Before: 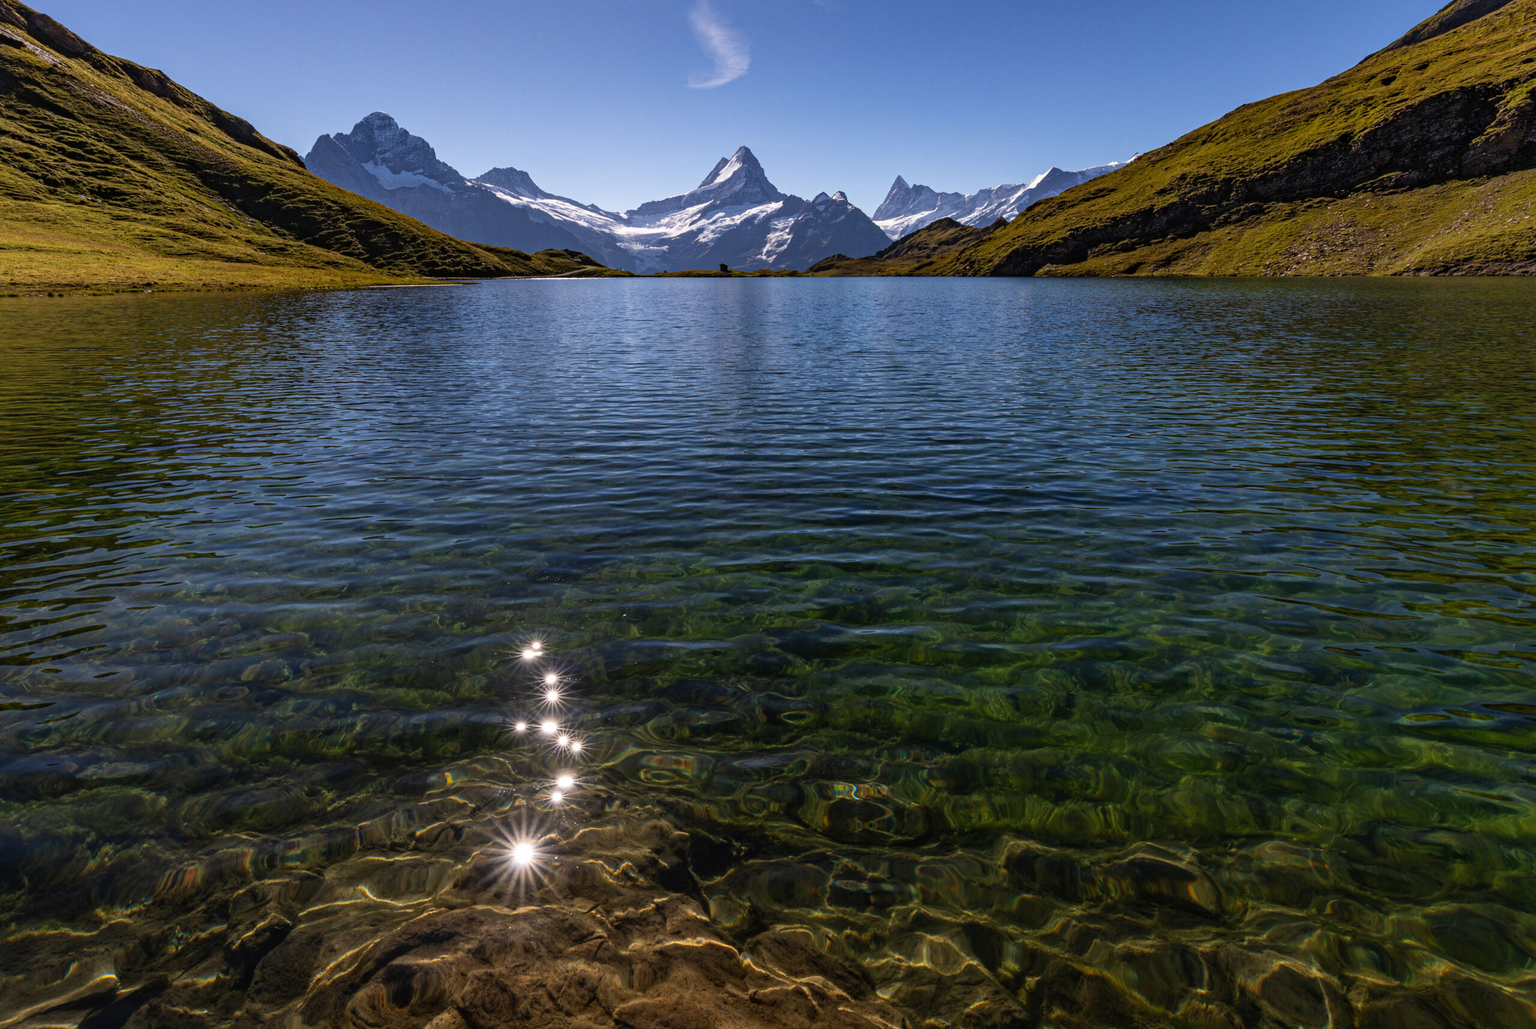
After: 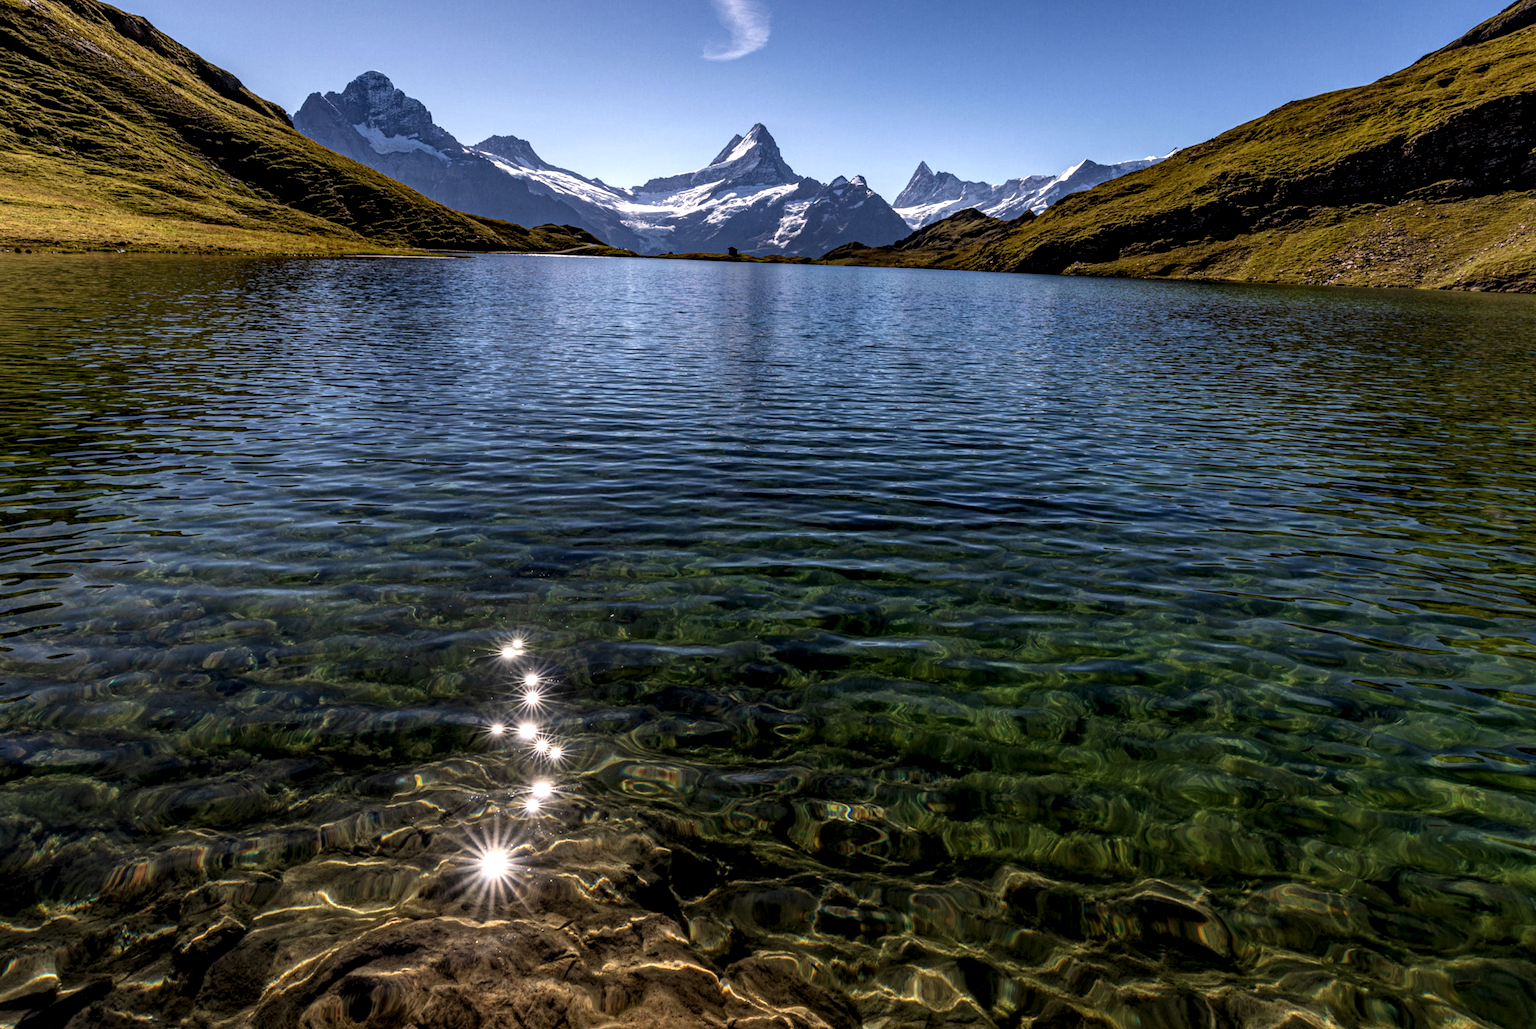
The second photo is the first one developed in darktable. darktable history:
crop and rotate: angle -2.38°
local contrast: highlights 60%, shadows 60%, detail 160%
